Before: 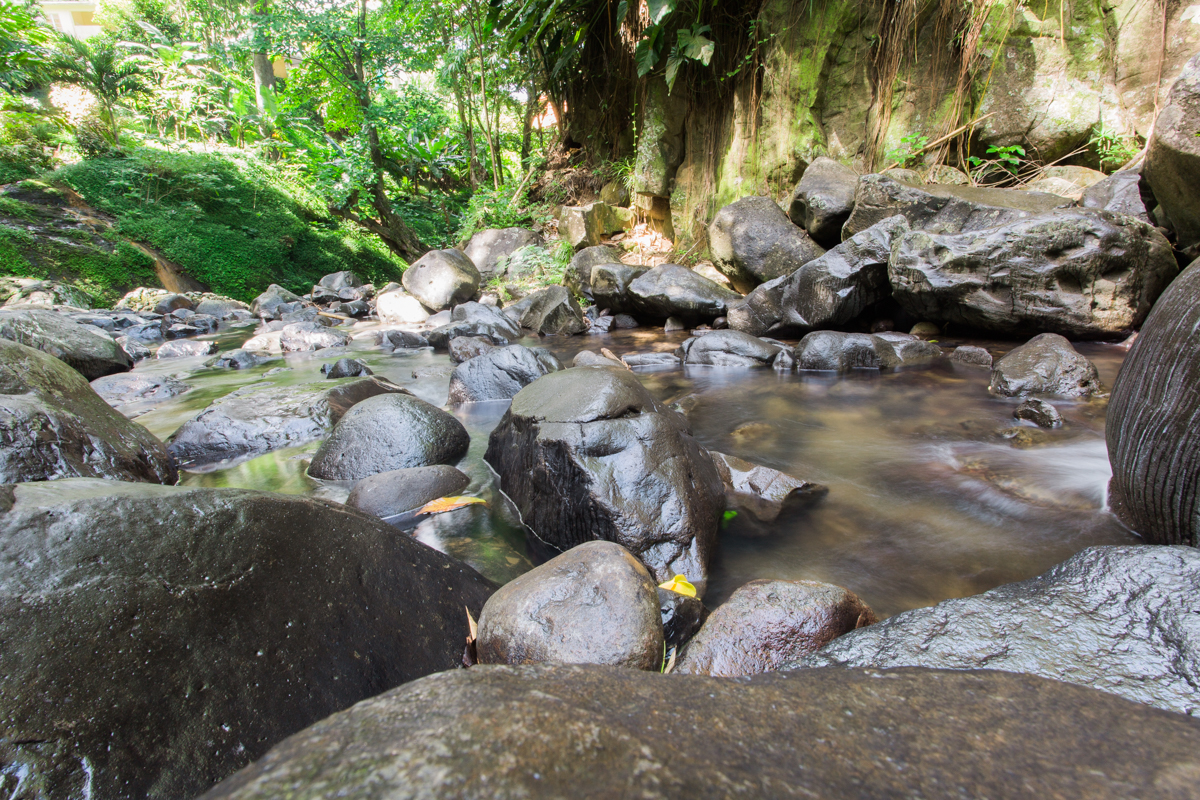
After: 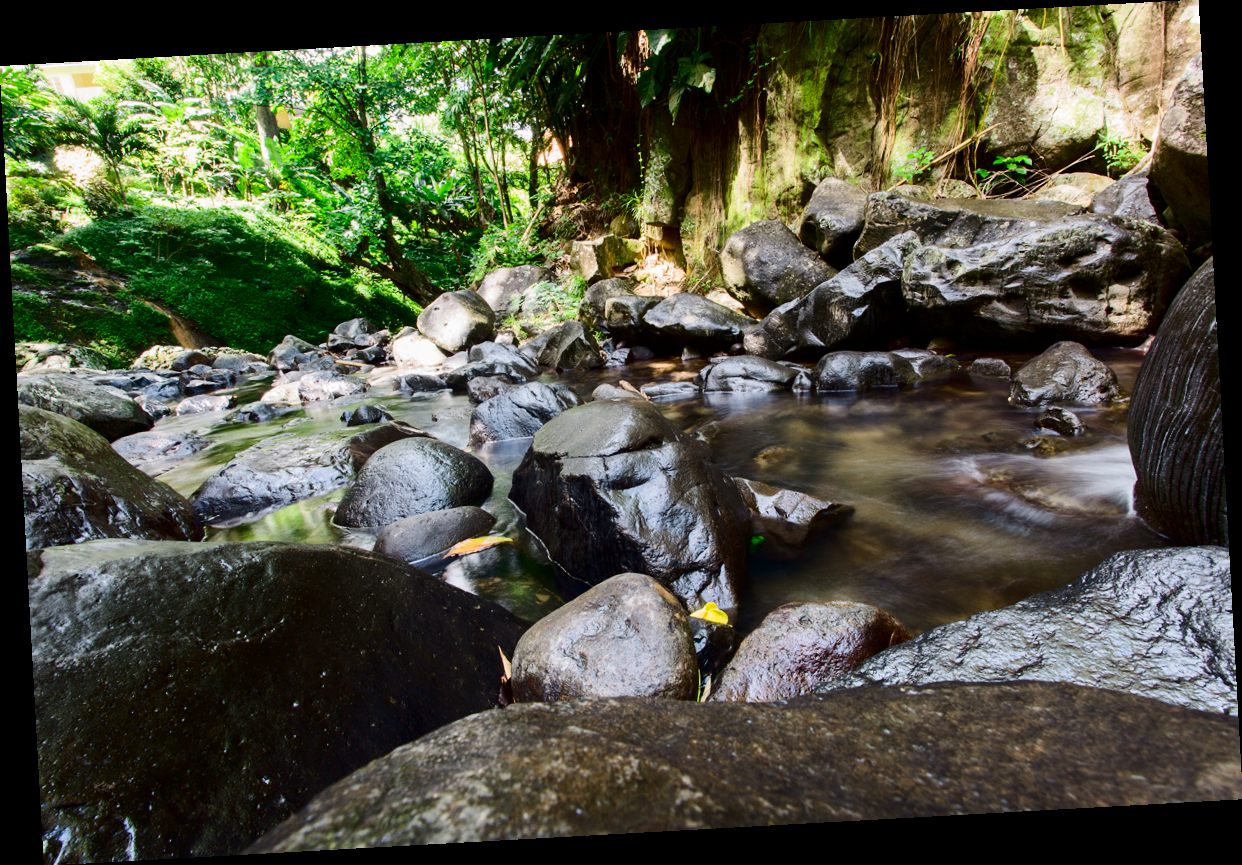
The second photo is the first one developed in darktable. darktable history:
rotate and perspective: rotation -3.18°, automatic cropping off
contrast brightness saturation: contrast 0.24, brightness -0.24, saturation 0.14
